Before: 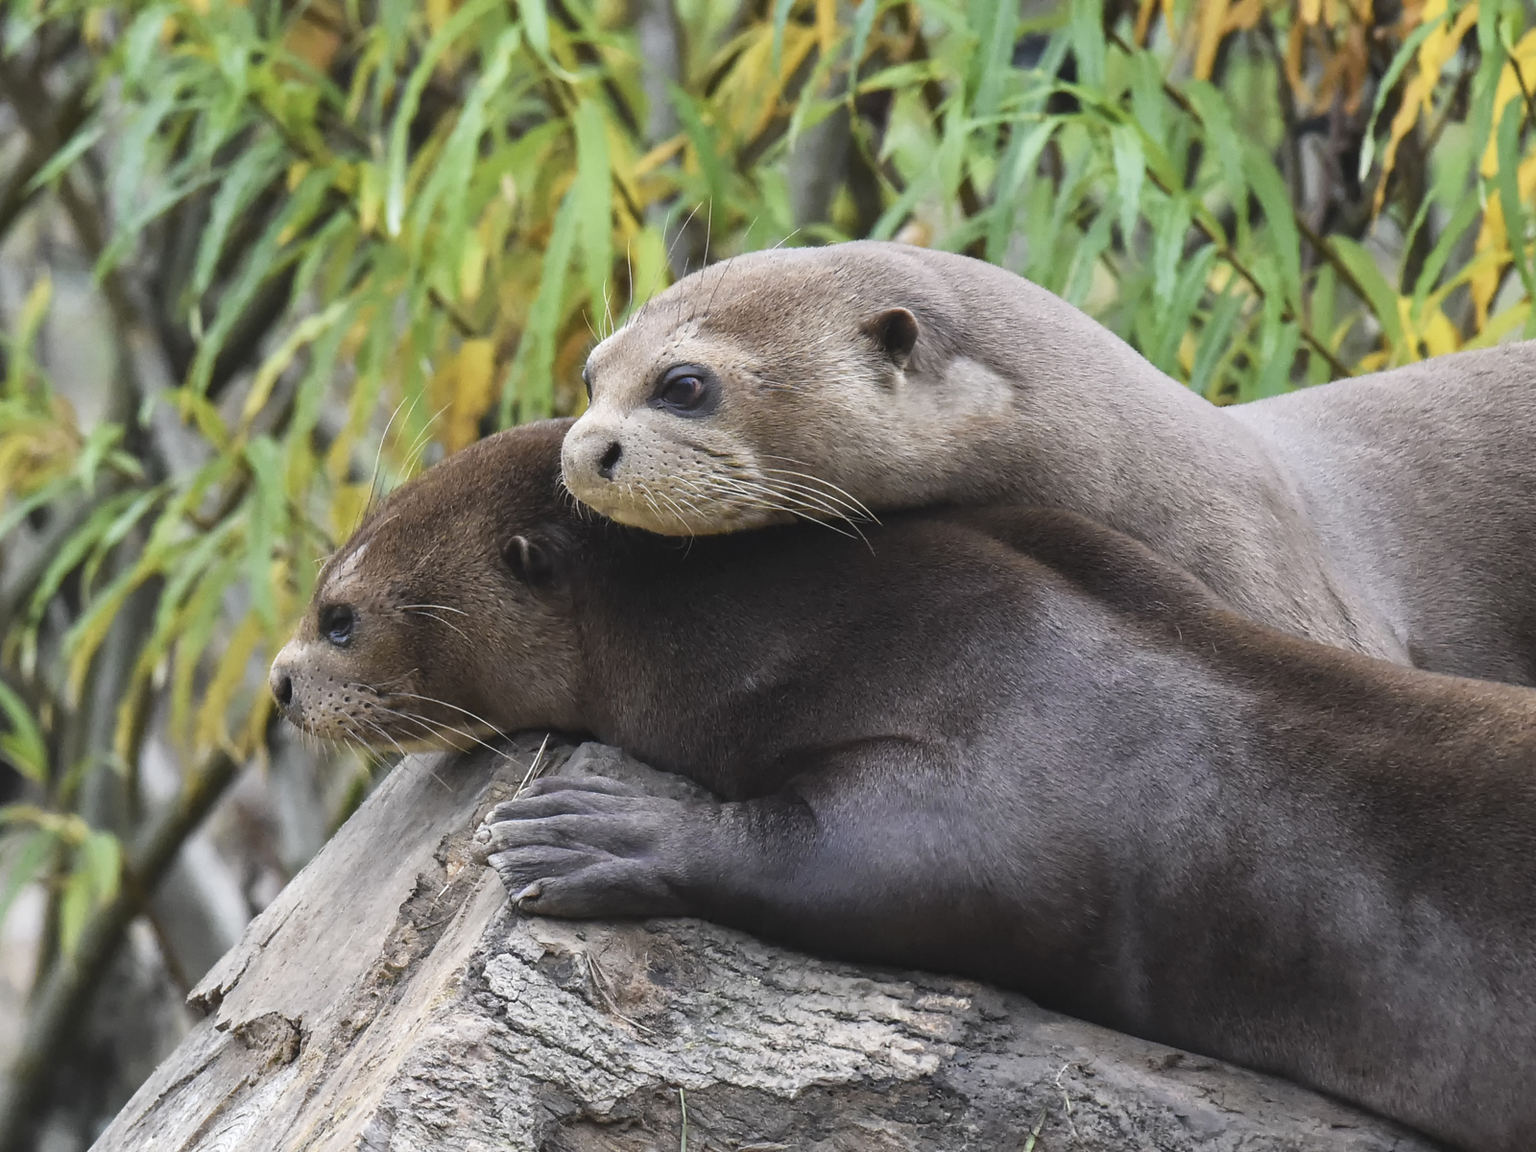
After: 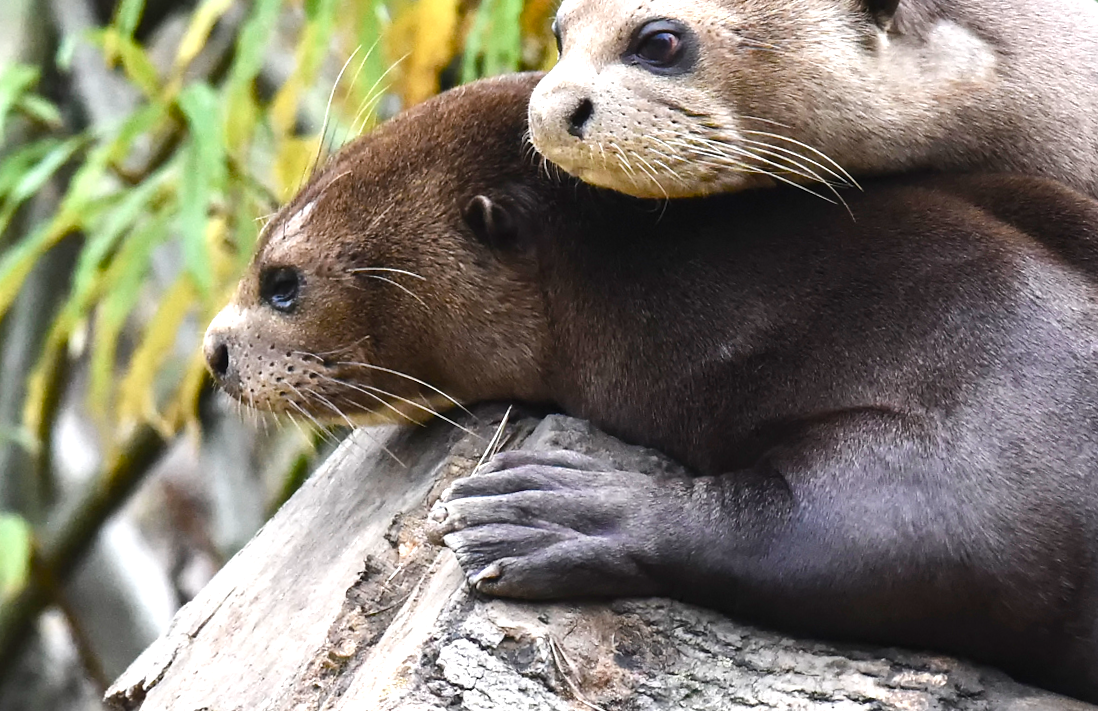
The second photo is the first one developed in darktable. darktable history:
tone equalizer: -8 EV -0.75 EV, -7 EV -0.7 EV, -6 EV -0.6 EV, -5 EV -0.4 EV, -3 EV 0.4 EV, -2 EV 0.6 EV, -1 EV 0.7 EV, +0 EV 0.75 EV, edges refinement/feathering 500, mask exposure compensation -1.57 EV, preserve details no
crop: left 6.488%, top 27.668%, right 24.183%, bottom 8.656%
exposure: exposure 0.178 EV, compensate exposure bias true, compensate highlight preservation false
color balance rgb: perceptual saturation grading › global saturation 20%, perceptual saturation grading › highlights -25%, perceptual saturation grading › shadows 50%
shadows and highlights: radius 334.93, shadows 63.48, highlights 6.06, compress 87.7%, highlights color adjustment 39.73%, soften with gaussian
rotate and perspective: rotation 0.679°, lens shift (horizontal) 0.136, crop left 0.009, crop right 0.991, crop top 0.078, crop bottom 0.95
